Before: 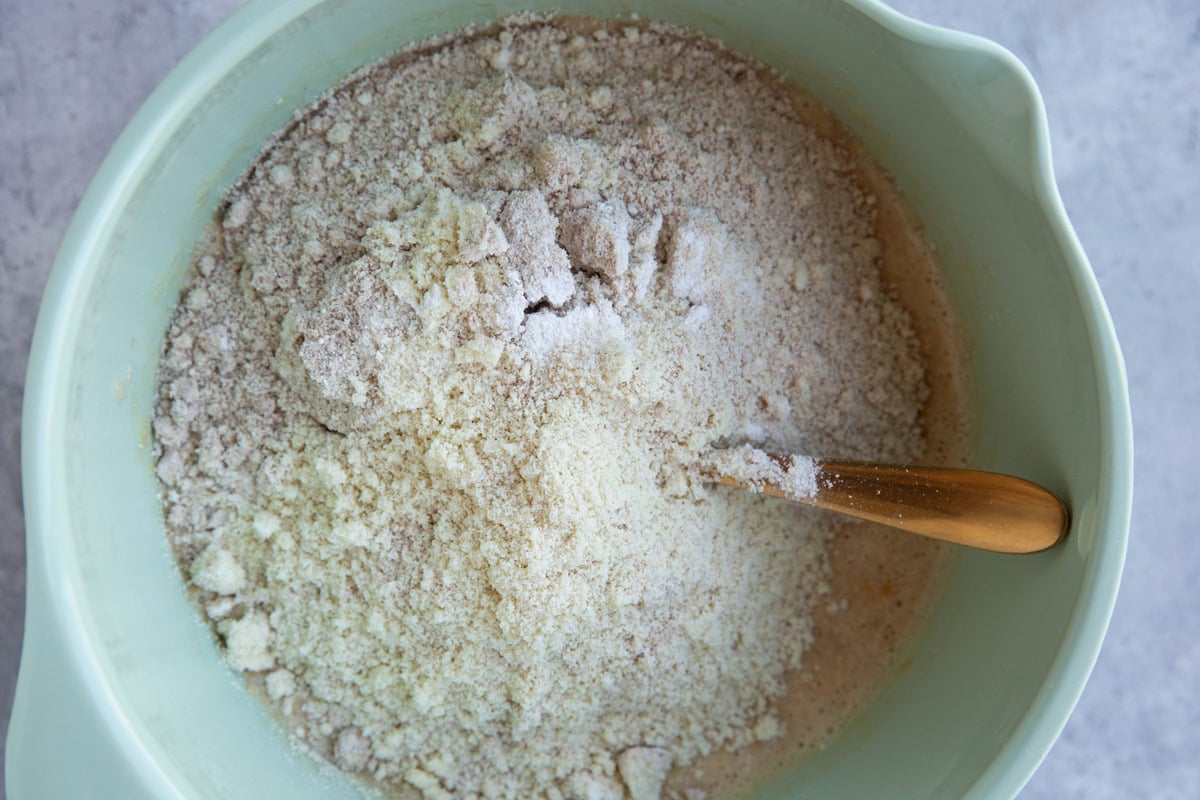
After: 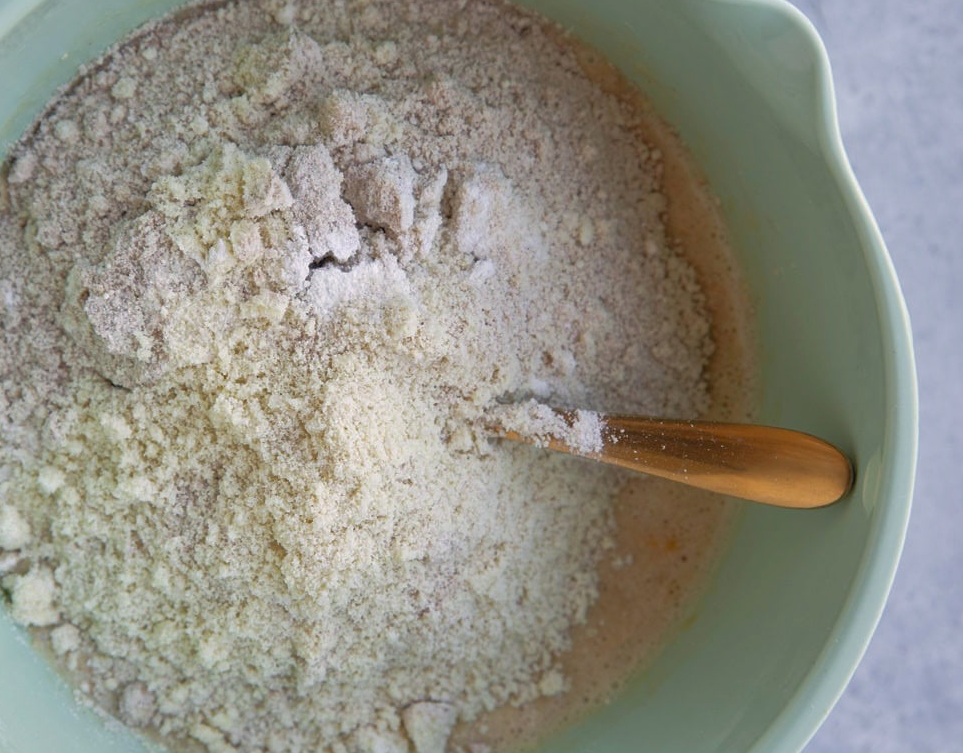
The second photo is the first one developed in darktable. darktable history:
rgb curve: curves: ch0 [(0, 0) (0.053, 0.068) (0.122, 0.128) (1, 1)]
shadows and highlights: on, module defaults
crop and rotate: left 17.959%, top 5.771%, right 1.742%
color correction: highlights a* 5.38, highlights b* 5.3, shadows a* -4.26, shadows b* -5.11
